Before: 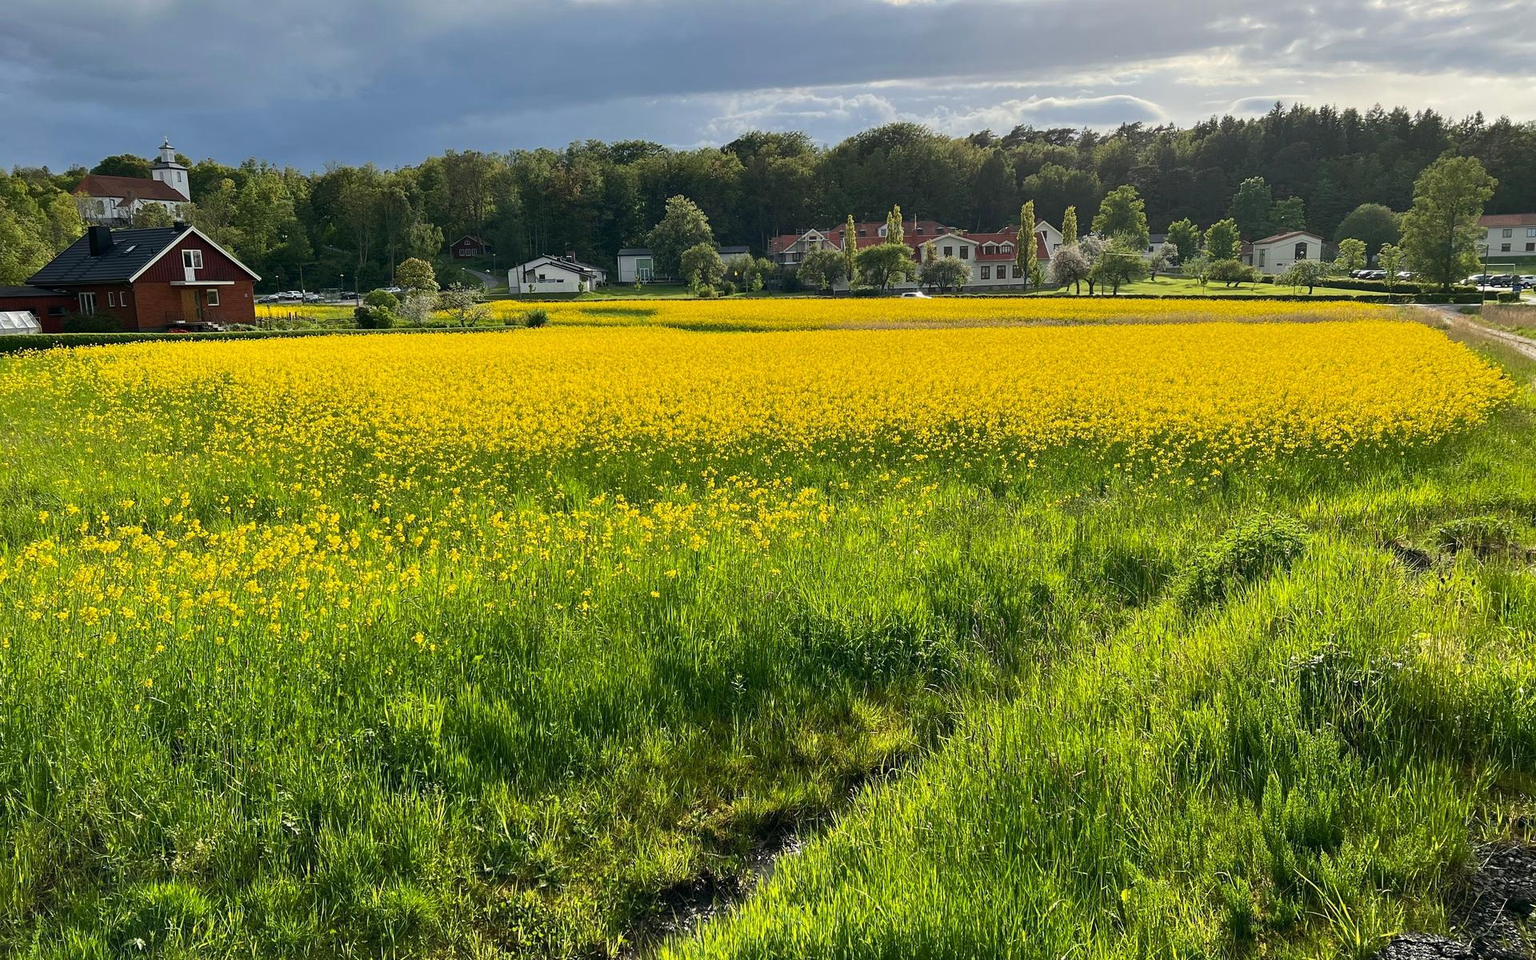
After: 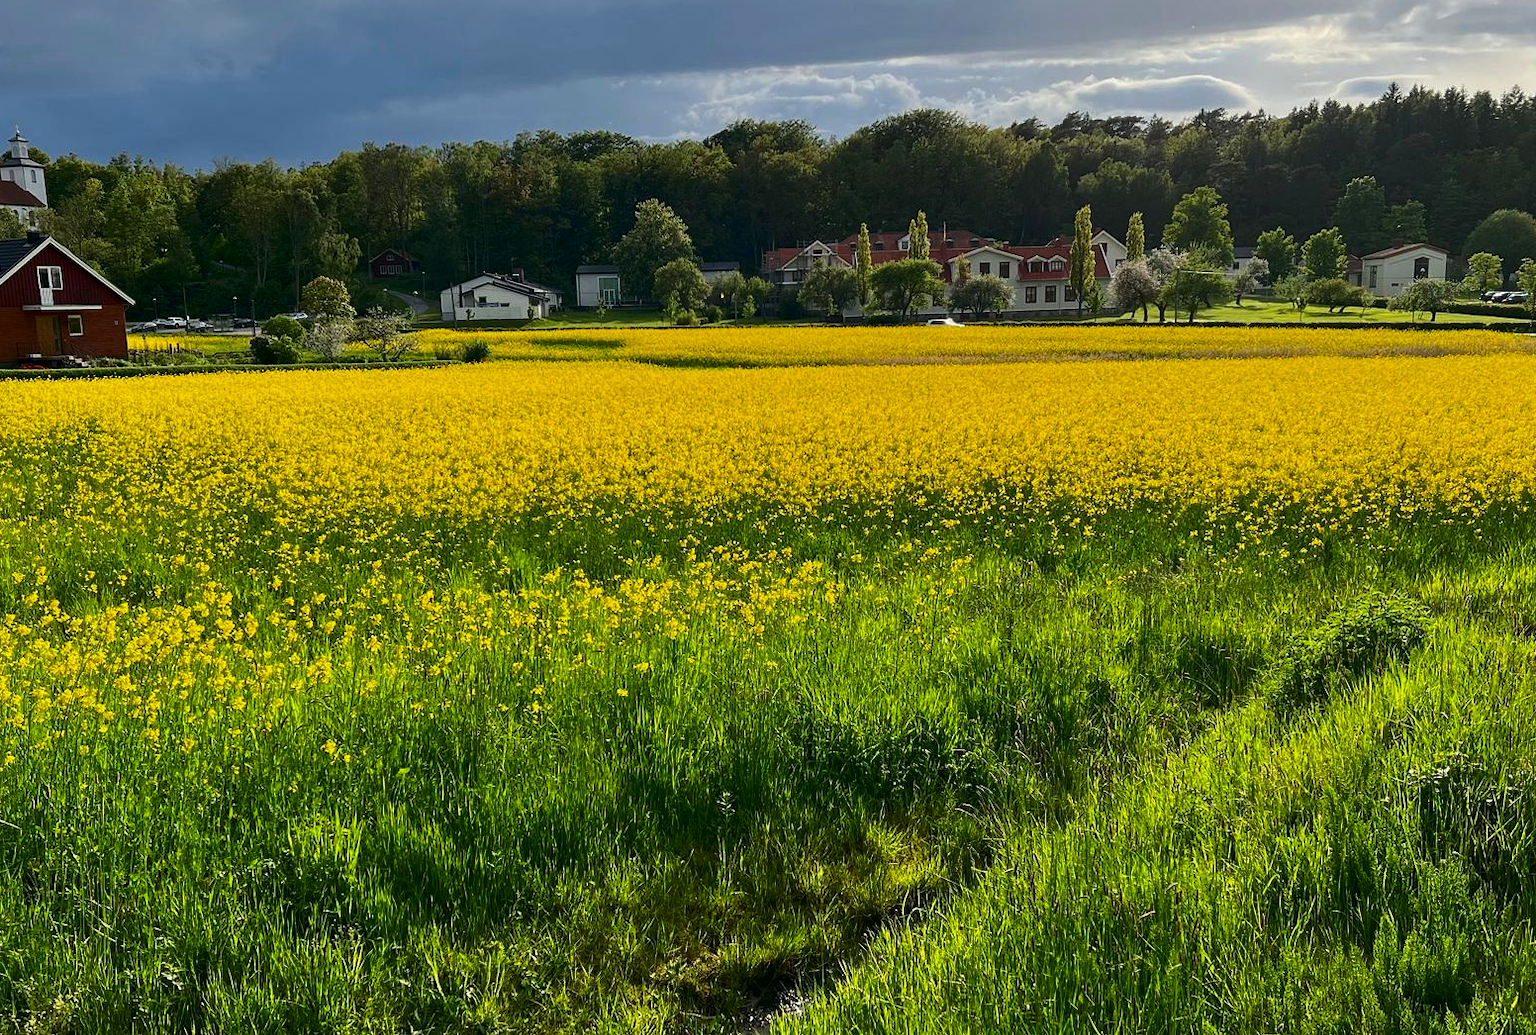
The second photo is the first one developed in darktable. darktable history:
contrast brightness saturation: contrast 0.065, brightness -0.143, saturation 0.109
crop: left 9.935%, top 3.598%, right 9.215%, bottom 9.2%
